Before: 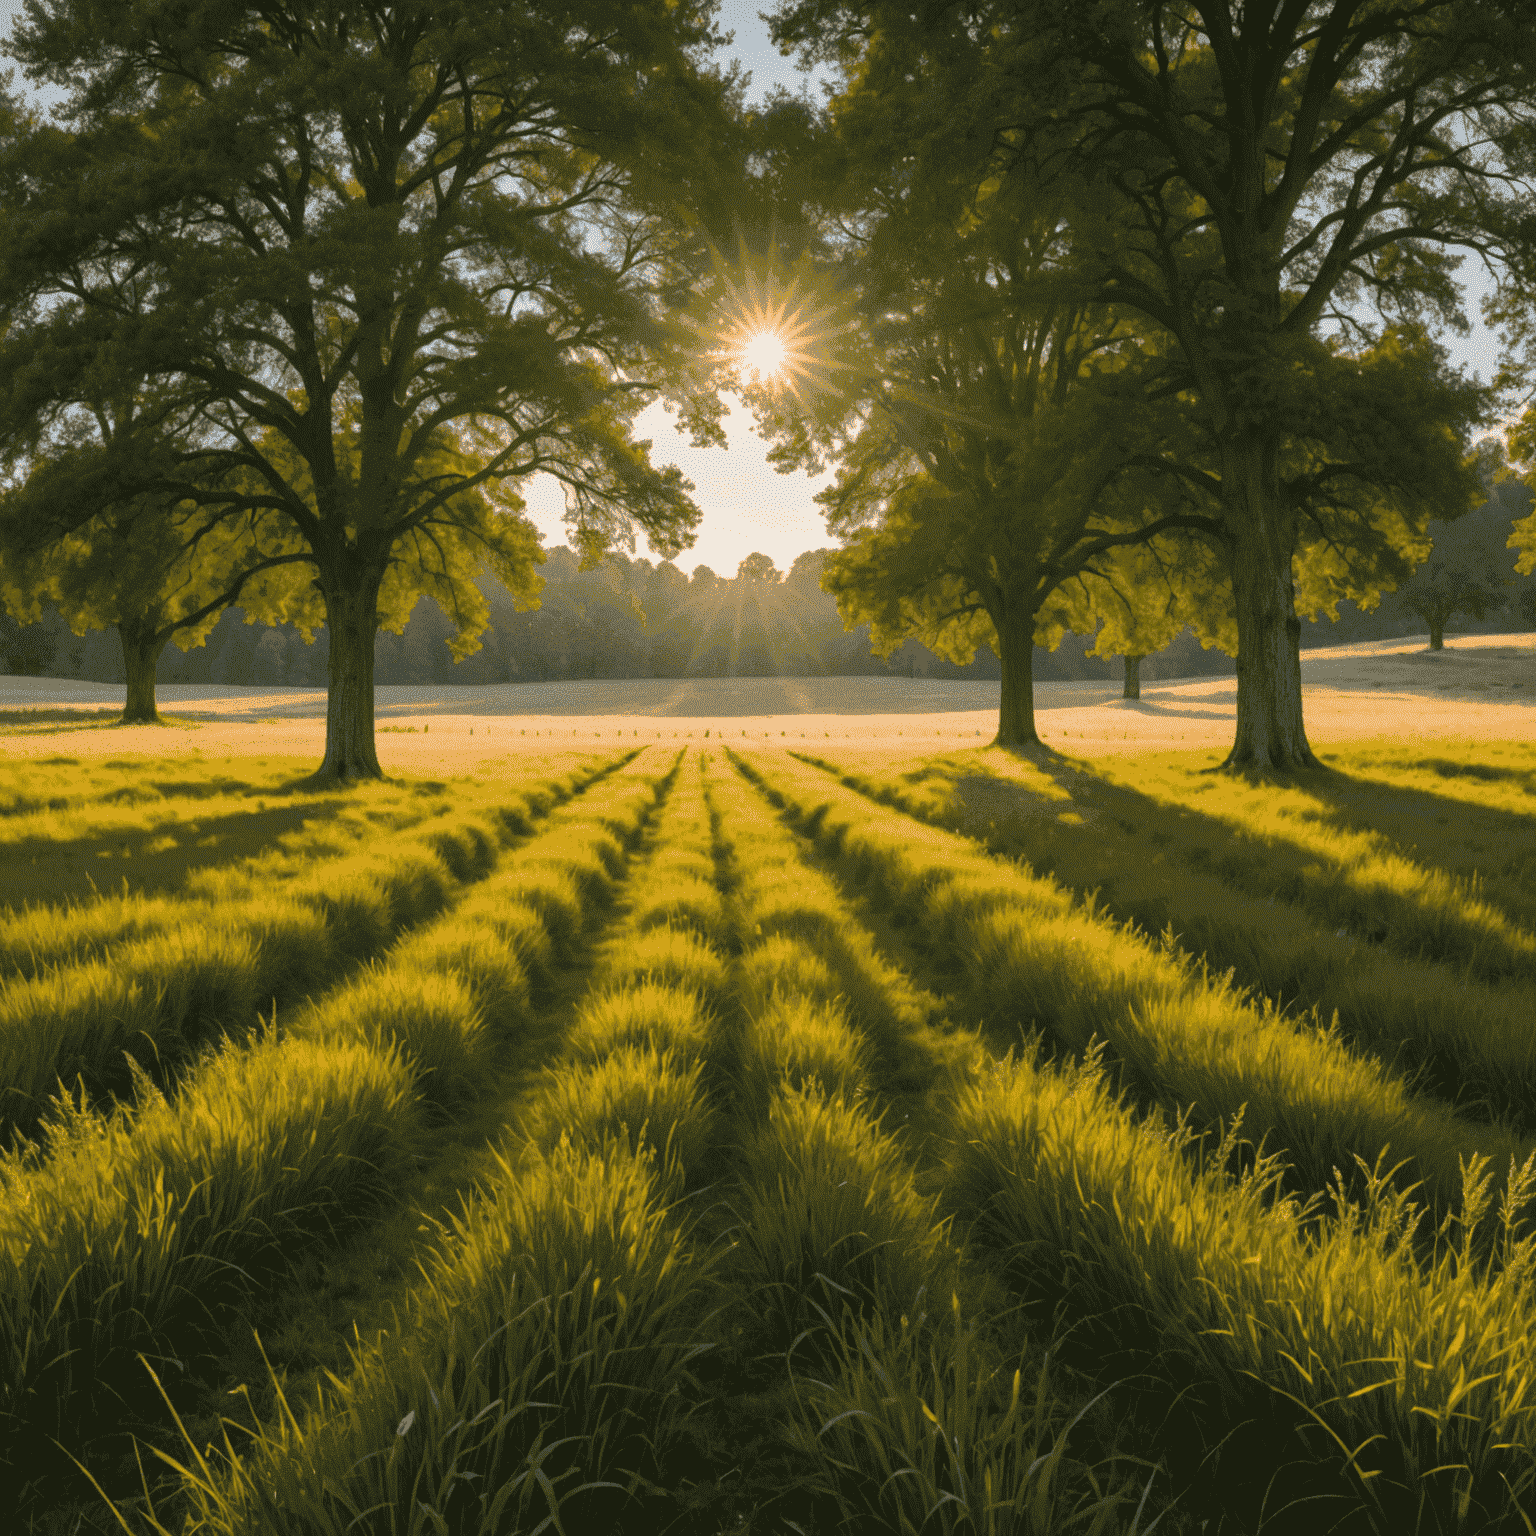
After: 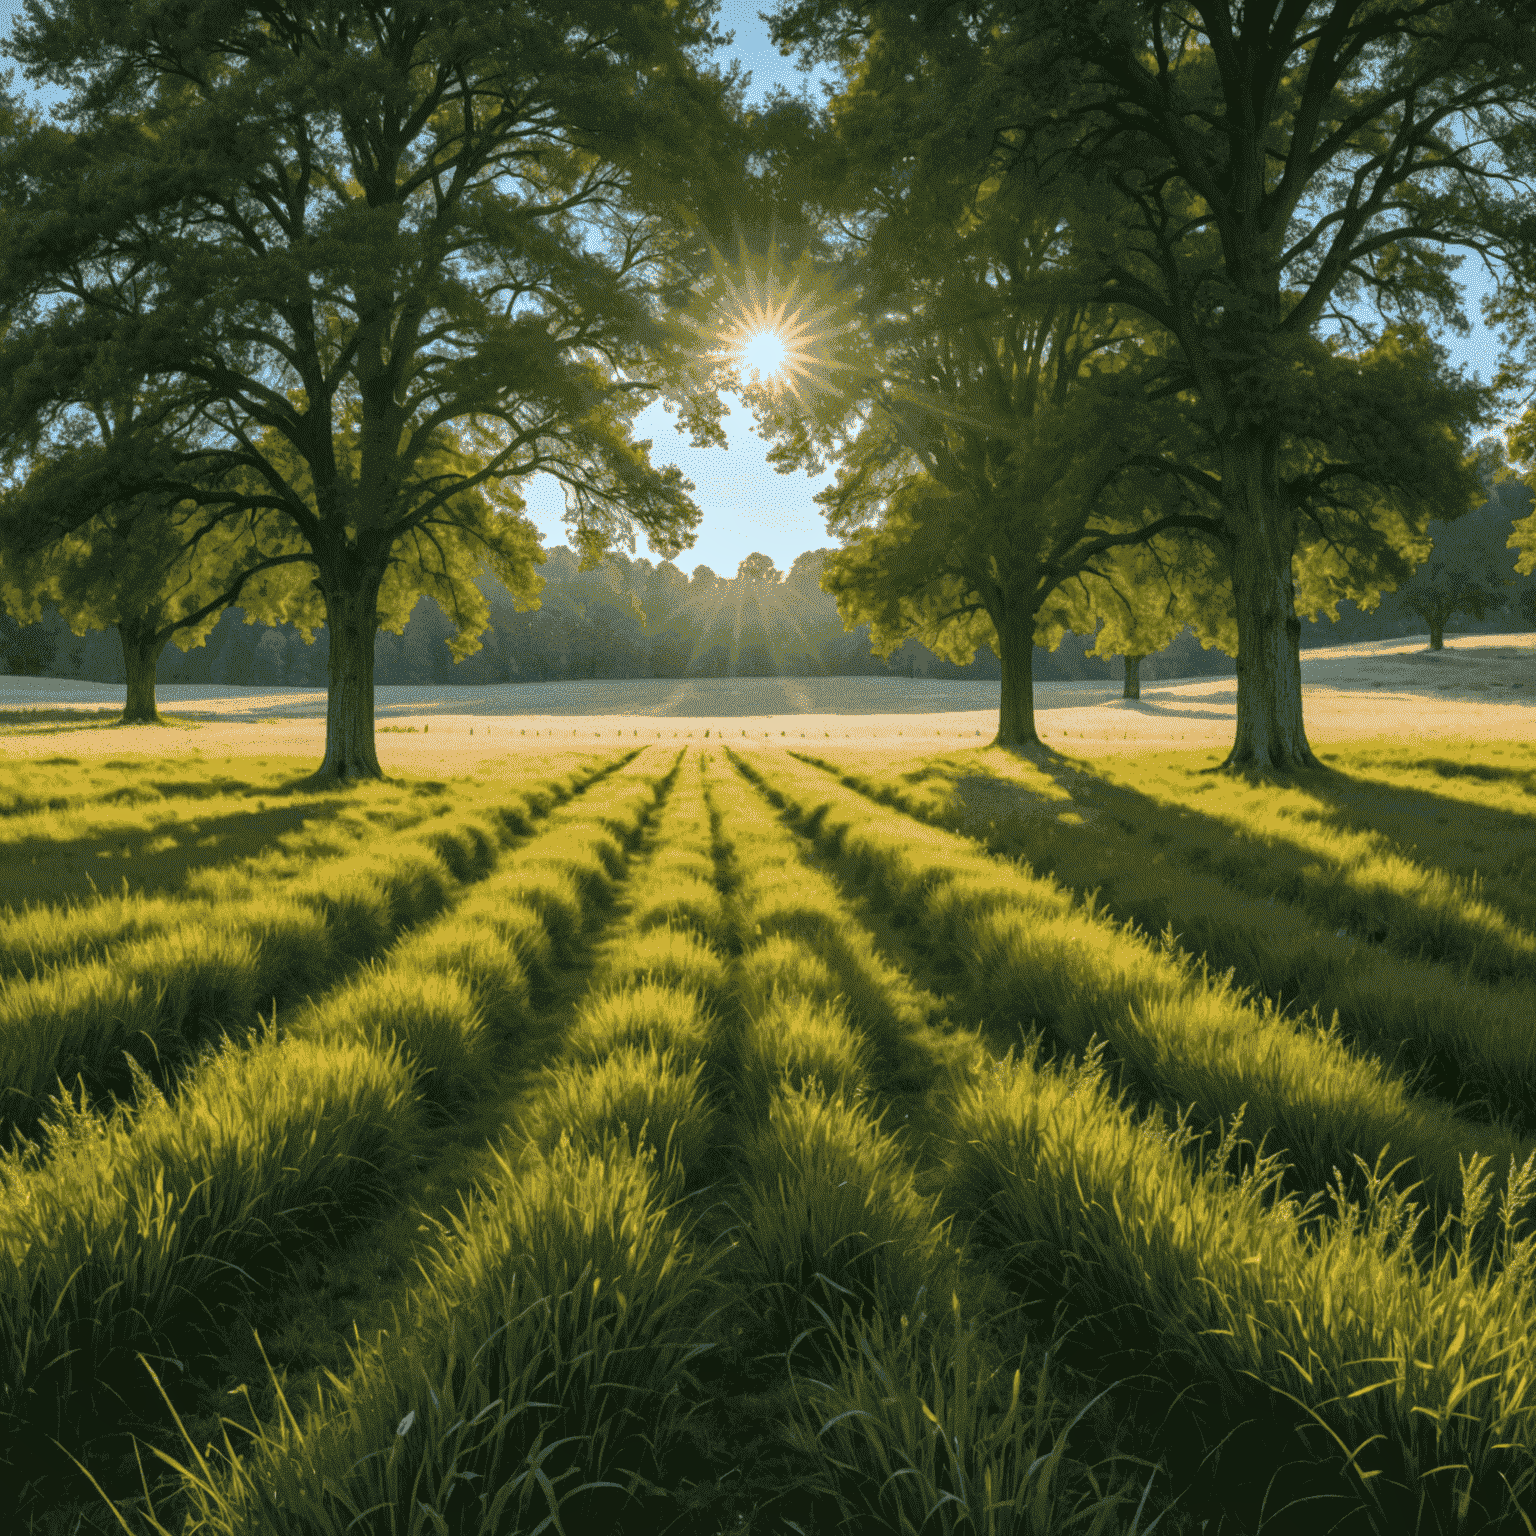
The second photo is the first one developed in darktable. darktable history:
color calibration: output R [0.999, 0.026, -0.11, 0], output G [-0.019, 1.037, -0.099, 0], output B [0.022, -0.023, 0.902, 0], gray › normalize channels true, x 0.382, y 0.371, temperature 3923.3 K, gamut compression 0.026
local contrast: on, module defaults
